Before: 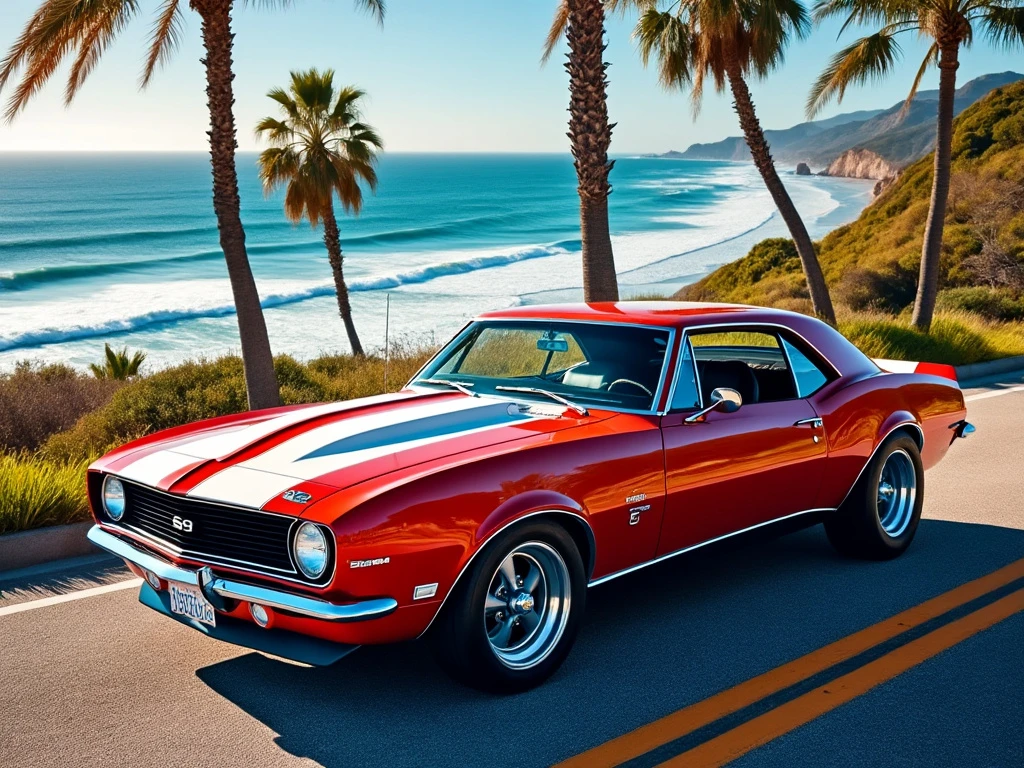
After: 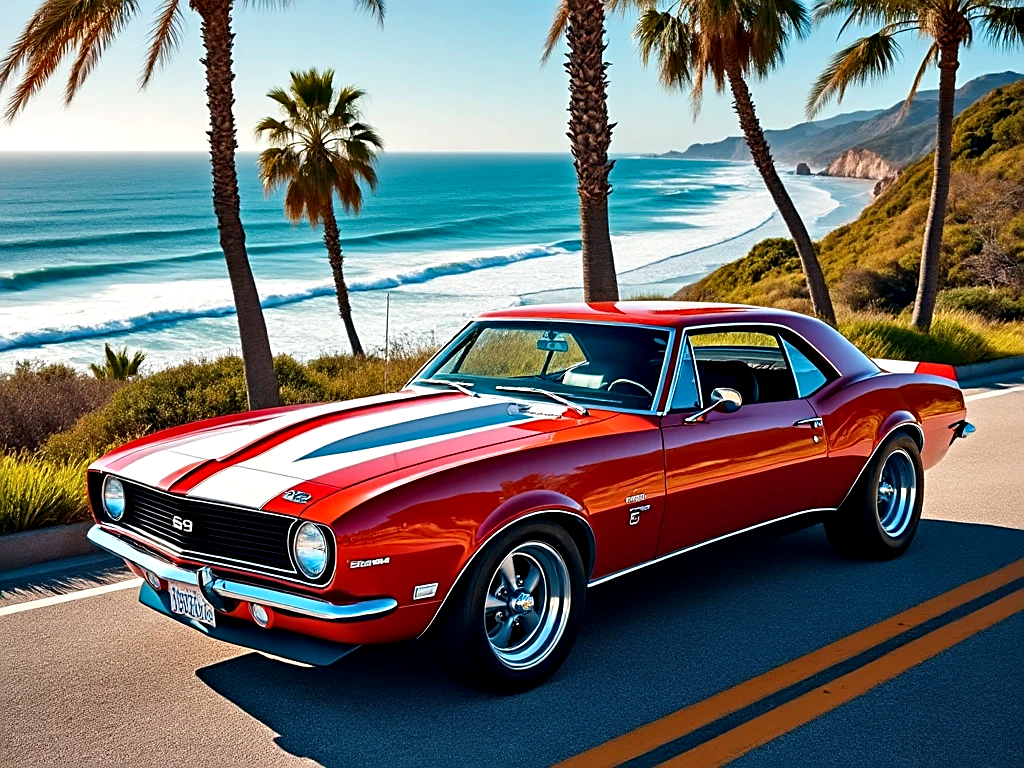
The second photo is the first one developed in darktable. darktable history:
sharpen: on, module defaults
contrast equalizer: octaves 7, y [[0.6 ×6], [0.55 ×6], [0 ×6], [0 ×6], [0 ×6]], mix 0.3
